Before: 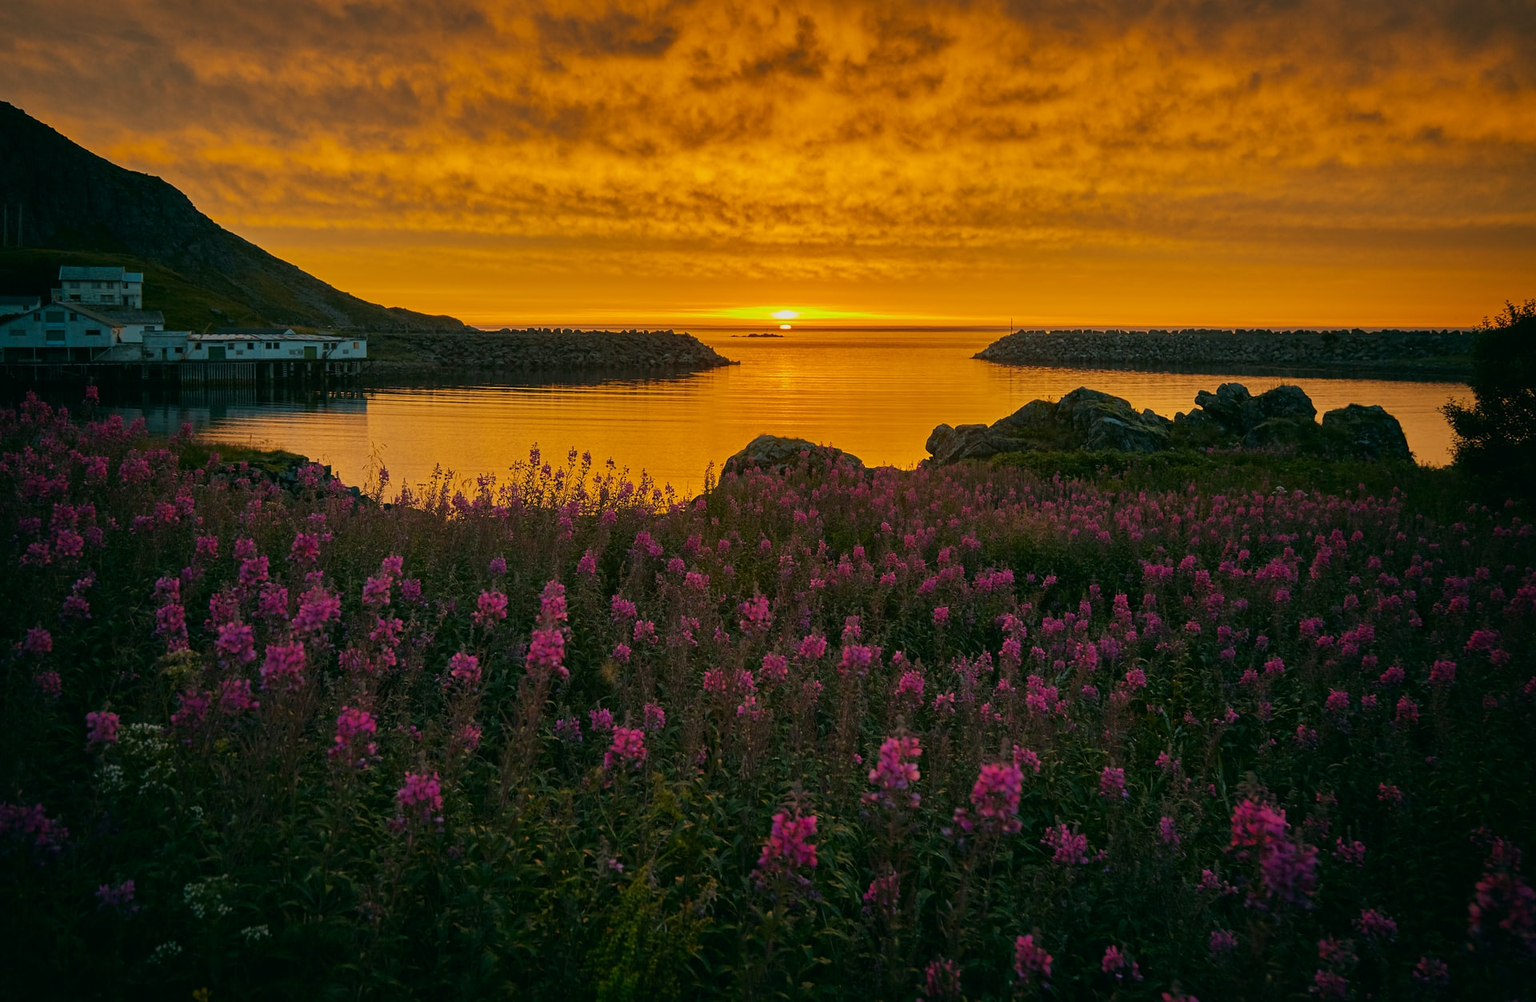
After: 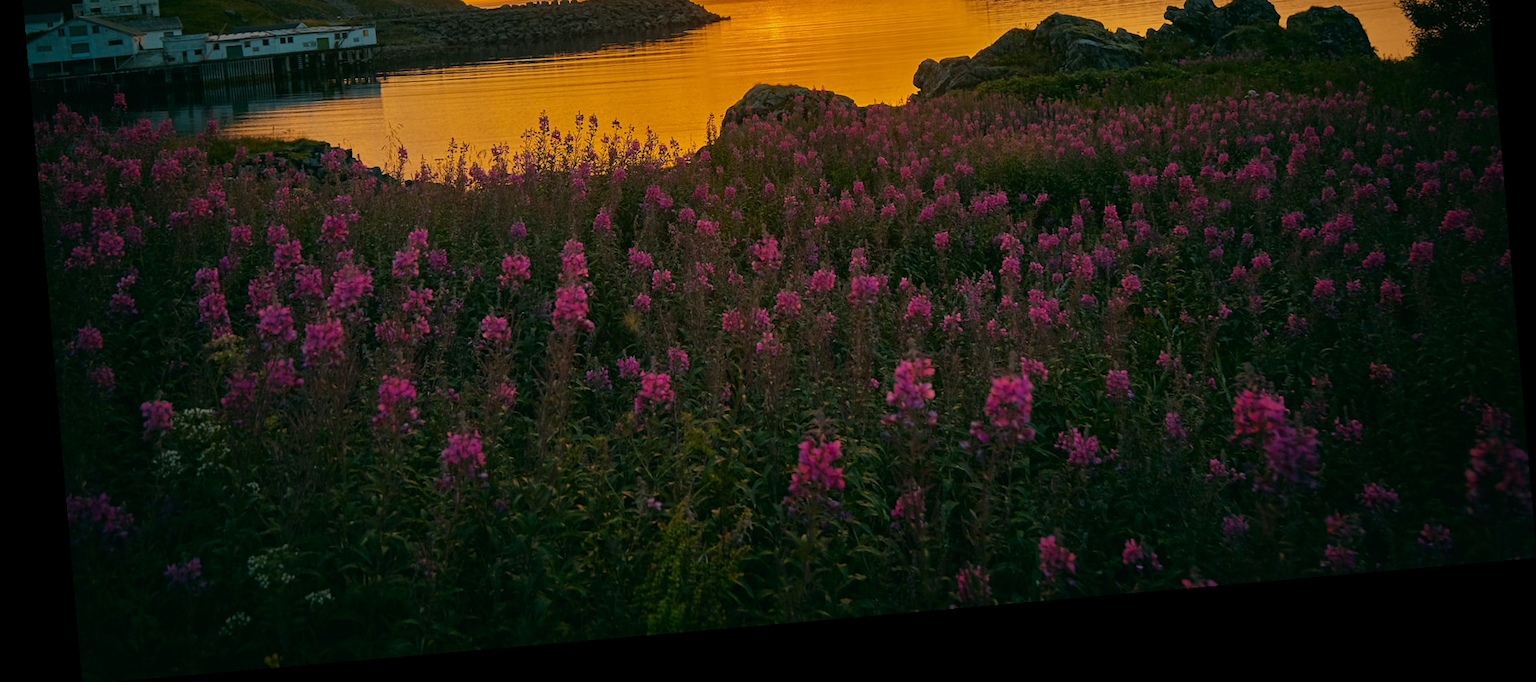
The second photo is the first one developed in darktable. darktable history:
rotate and perspective: rotation -4.98°, automatic cropping off
crop and rotate: top 36.435%
